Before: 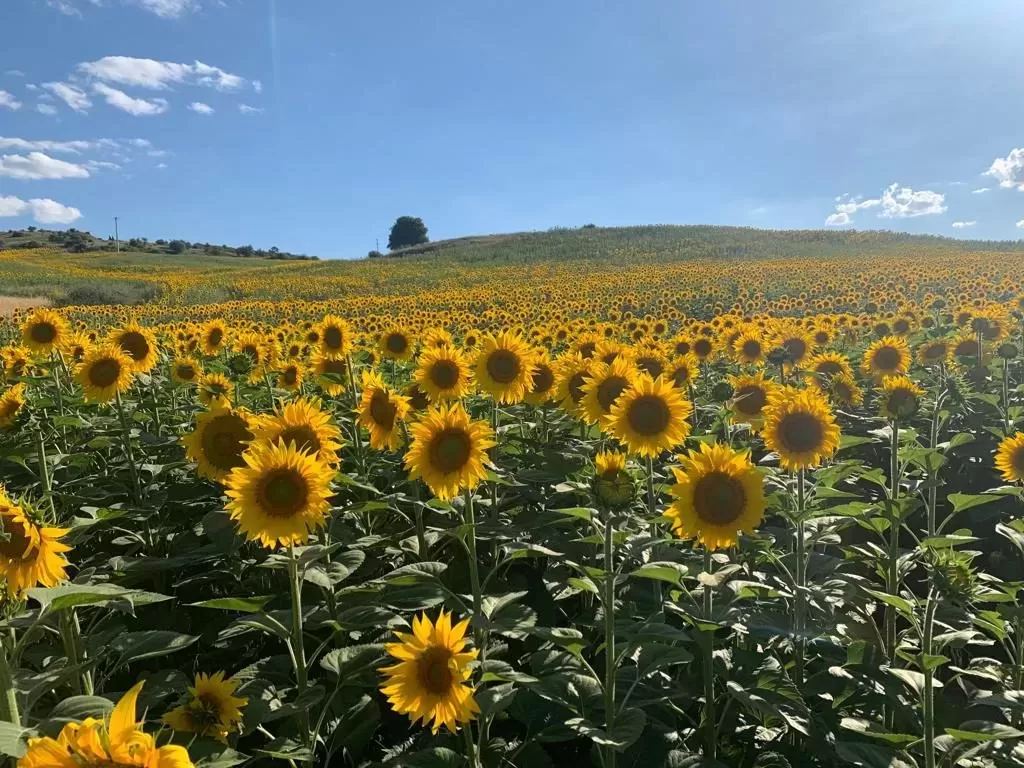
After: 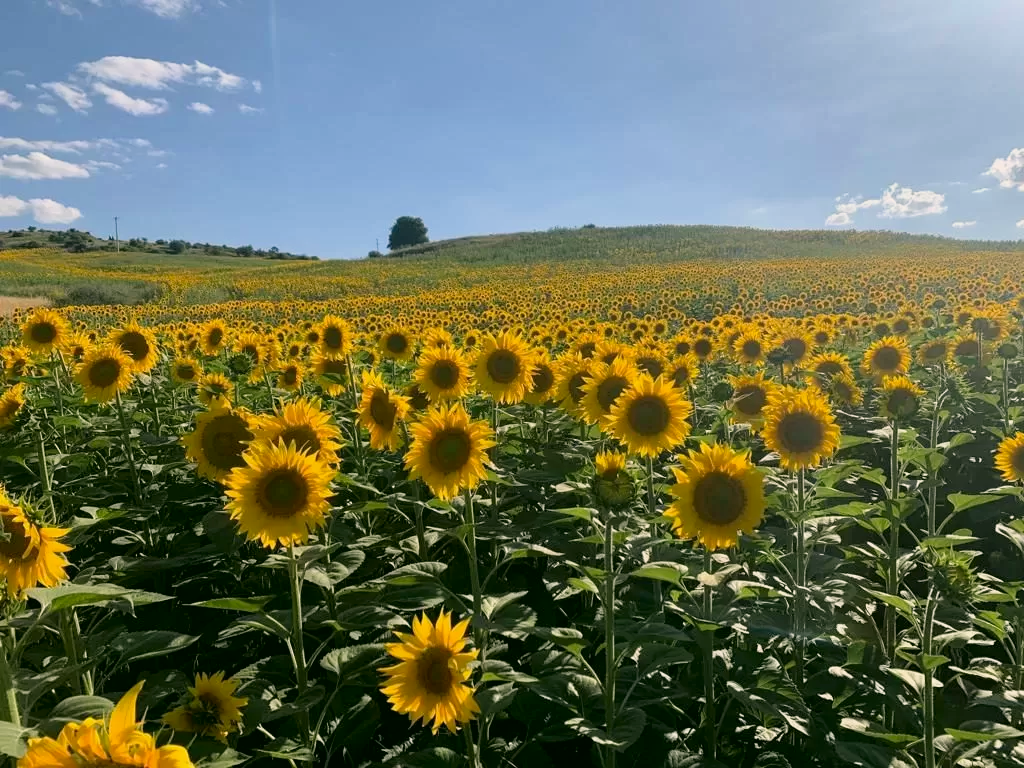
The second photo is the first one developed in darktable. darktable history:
color correction: highlights a* 4.46, highlights b* 4.98, shadows a* -6.92, shadows b* 4.81
filmic rgb: black relative exposure -9.64 EV, white relative exposure 3.04 EV, hardness 6.13
